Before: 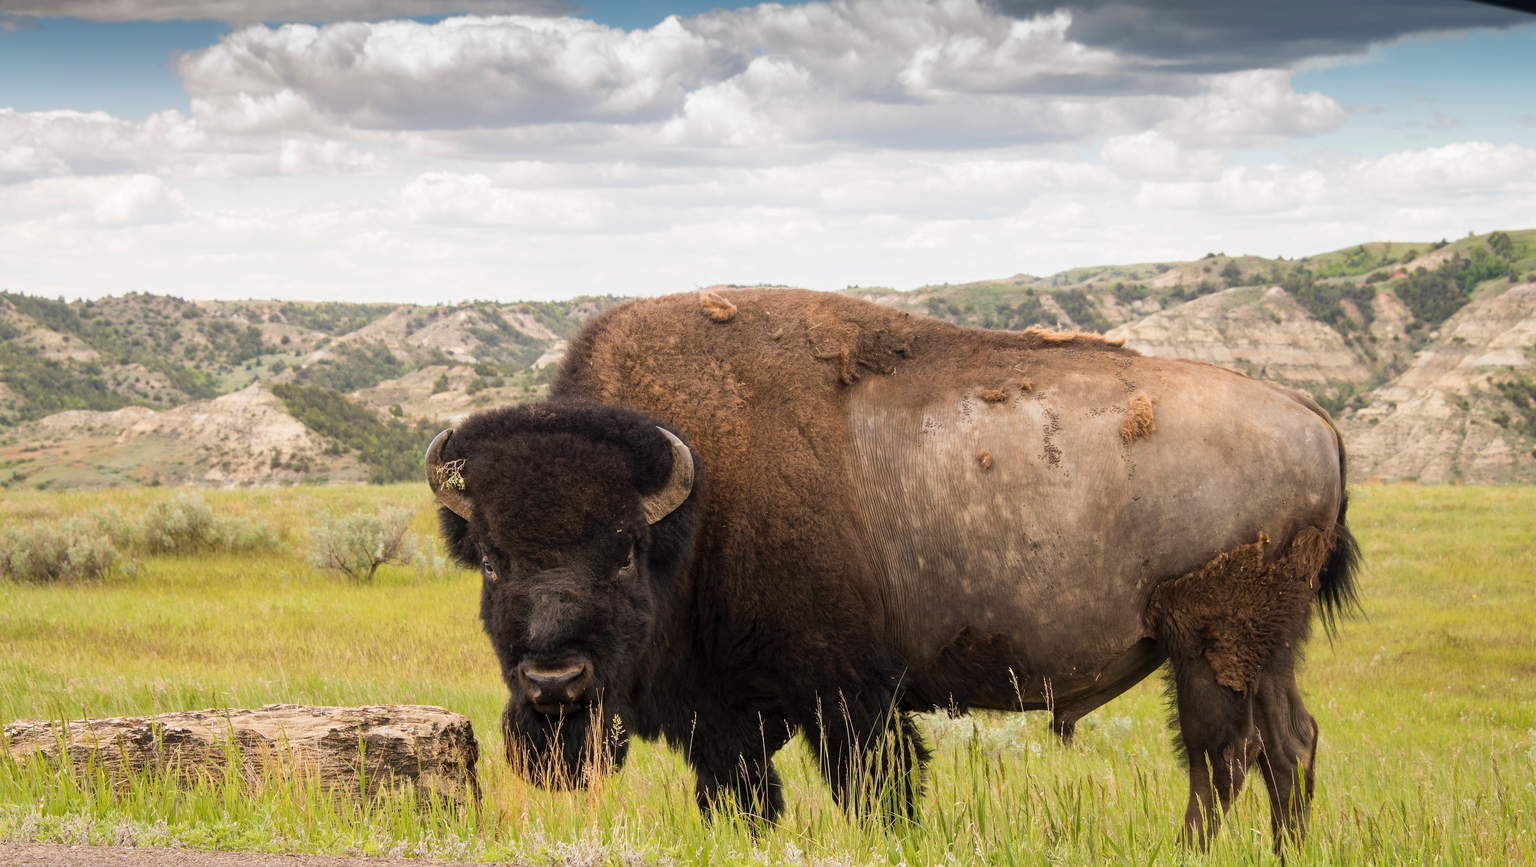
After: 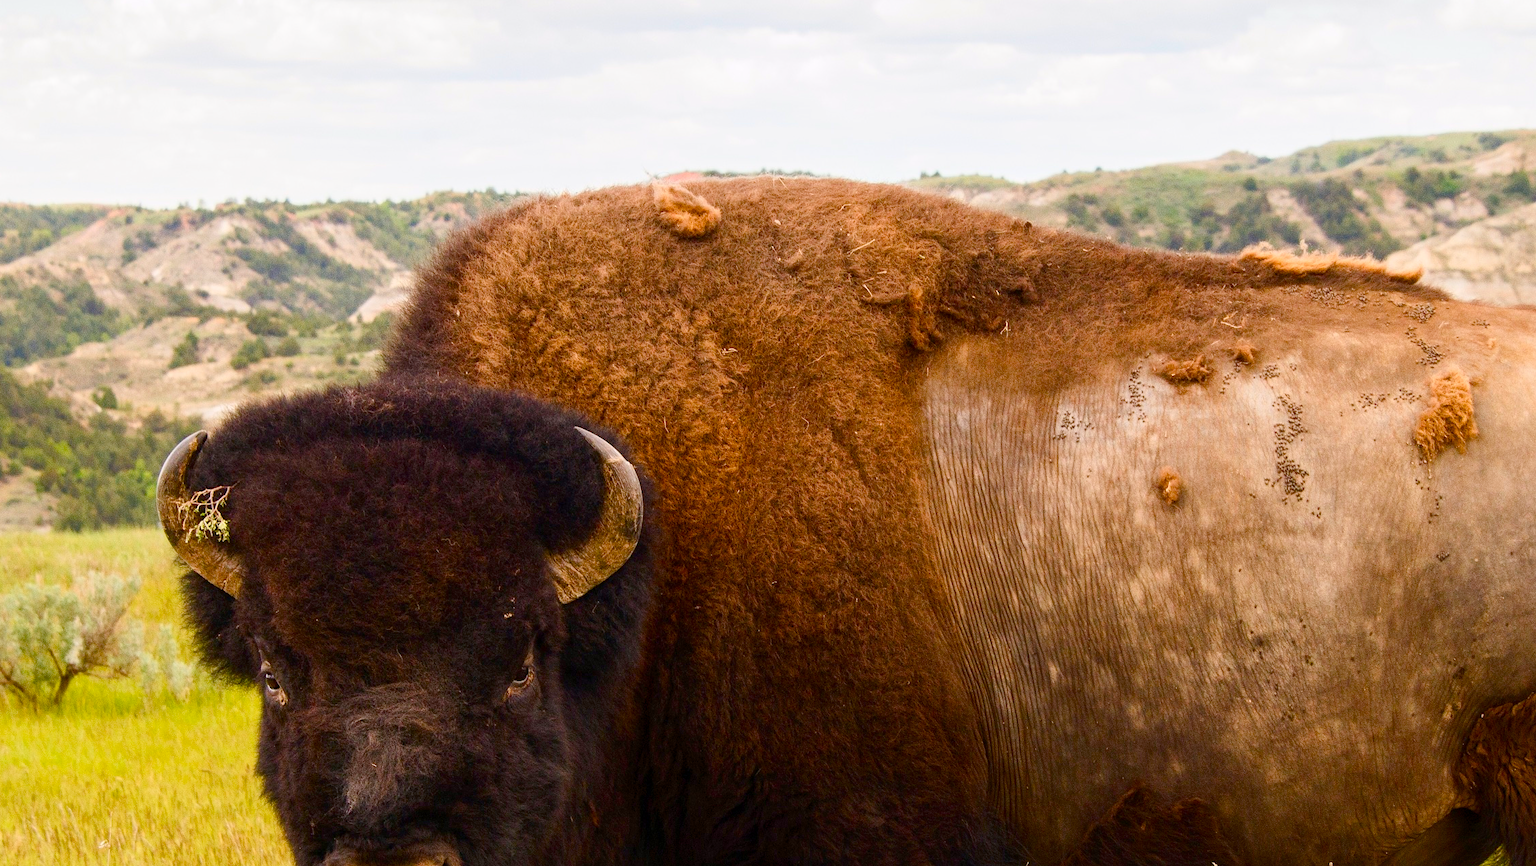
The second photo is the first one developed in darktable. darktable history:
local contrast: mode bilateral grid, contrast 15, coarseness 37, detail 106%, midtone range 0.2
contrast brightness saturation: contrast 0.166, saturation 0.332
color balance rgb: power › chroma 0.491%, power › hue 258.51°, linear chroma grading › shadows 31.635%, linear chroma grading › global chroma -1.704%, linear chroma grading › mid-tones 4.121%, perceptual saturation grading › global saturation 20%, perceptual saturation grading › highlights -25.445%, perceptual saturation grading › shadows 50.133%, global vibrance 9.943%
crop and rotate: left 22.044%, top 21.965%, right 22.626%, bottom 22.708%
